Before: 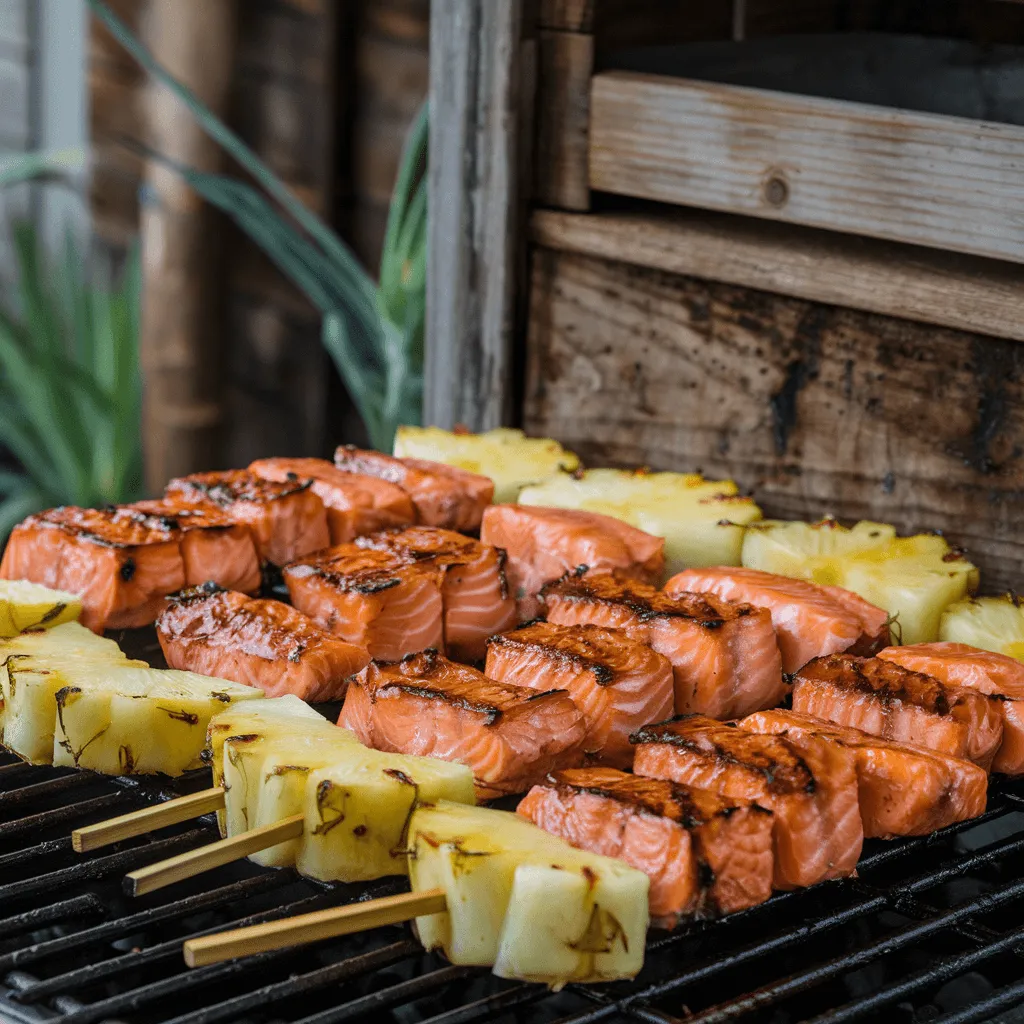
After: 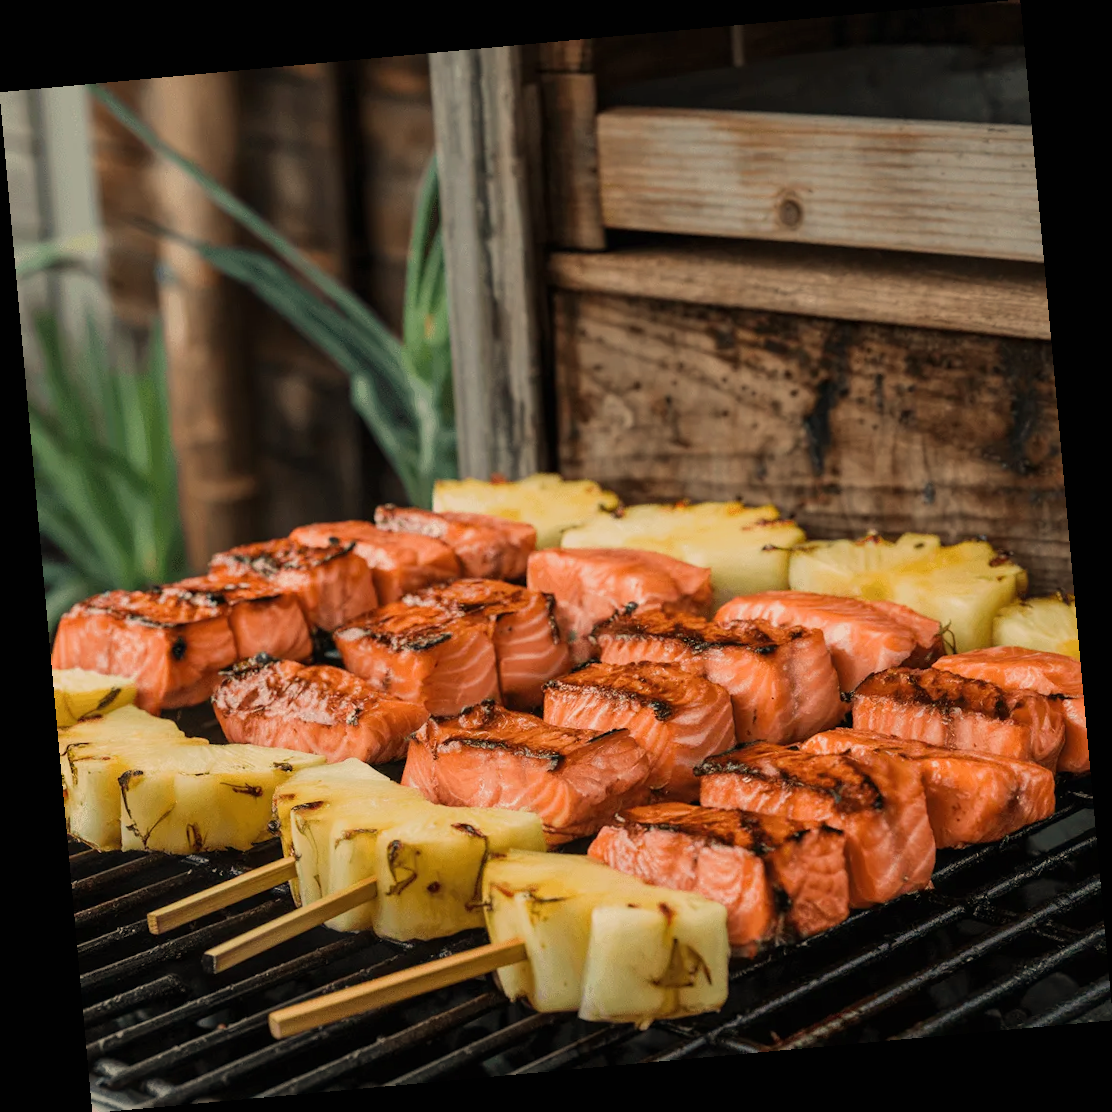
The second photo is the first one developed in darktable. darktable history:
sigmoid: contrast 1.22, skew 0.65
rotate and perspective: rotation -5.2°, automatic cropping off
white balance: red 1.123, blue 0.83
